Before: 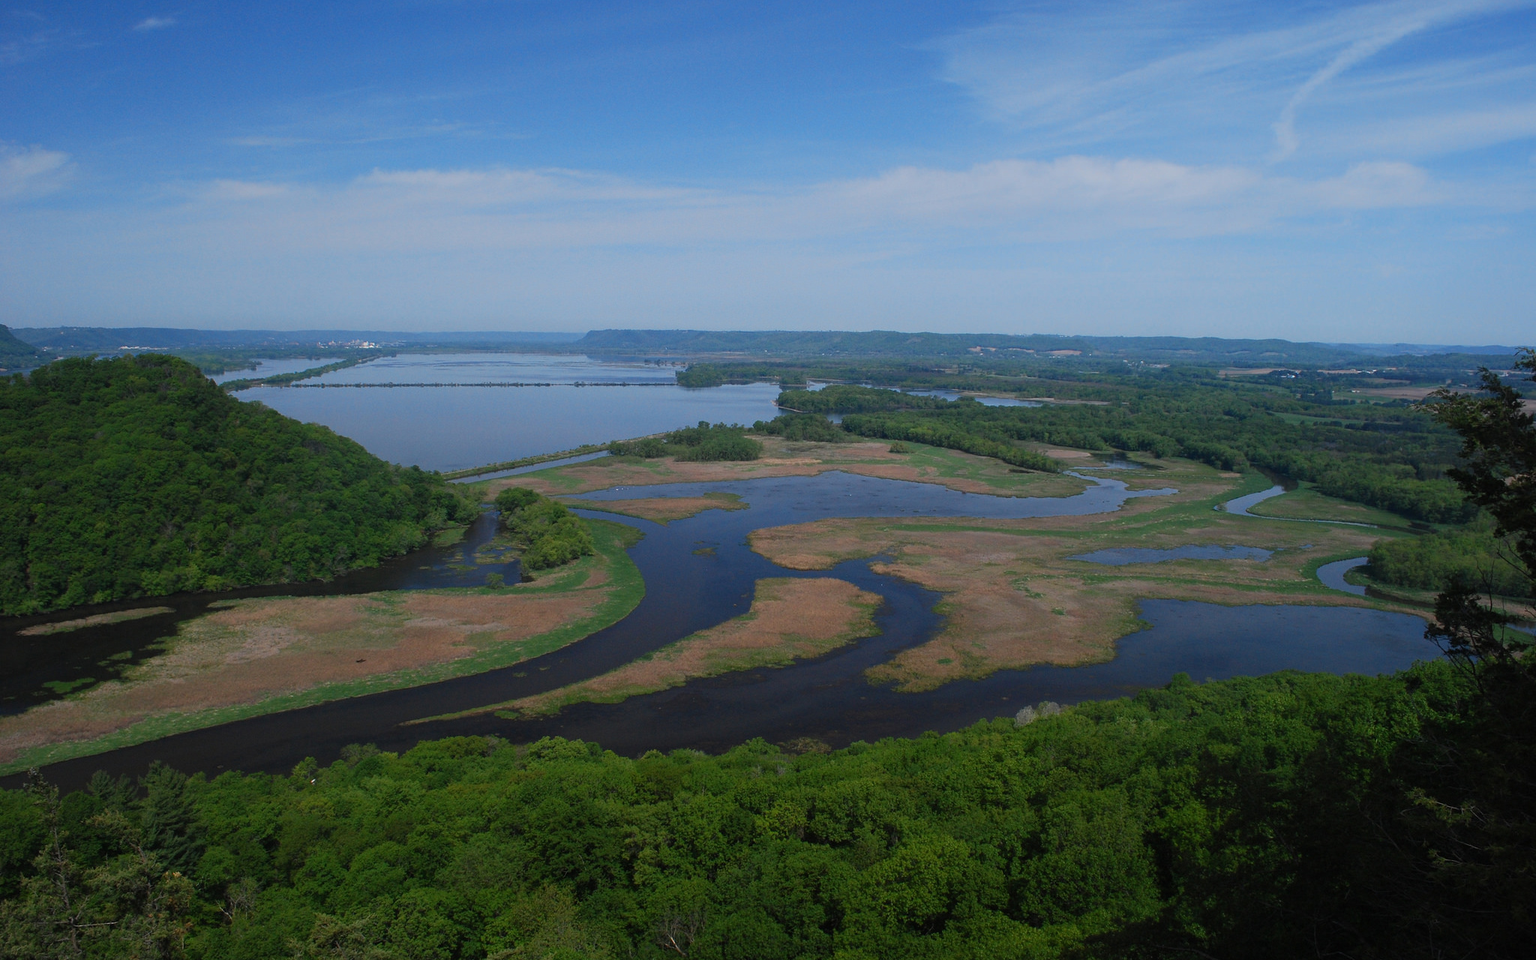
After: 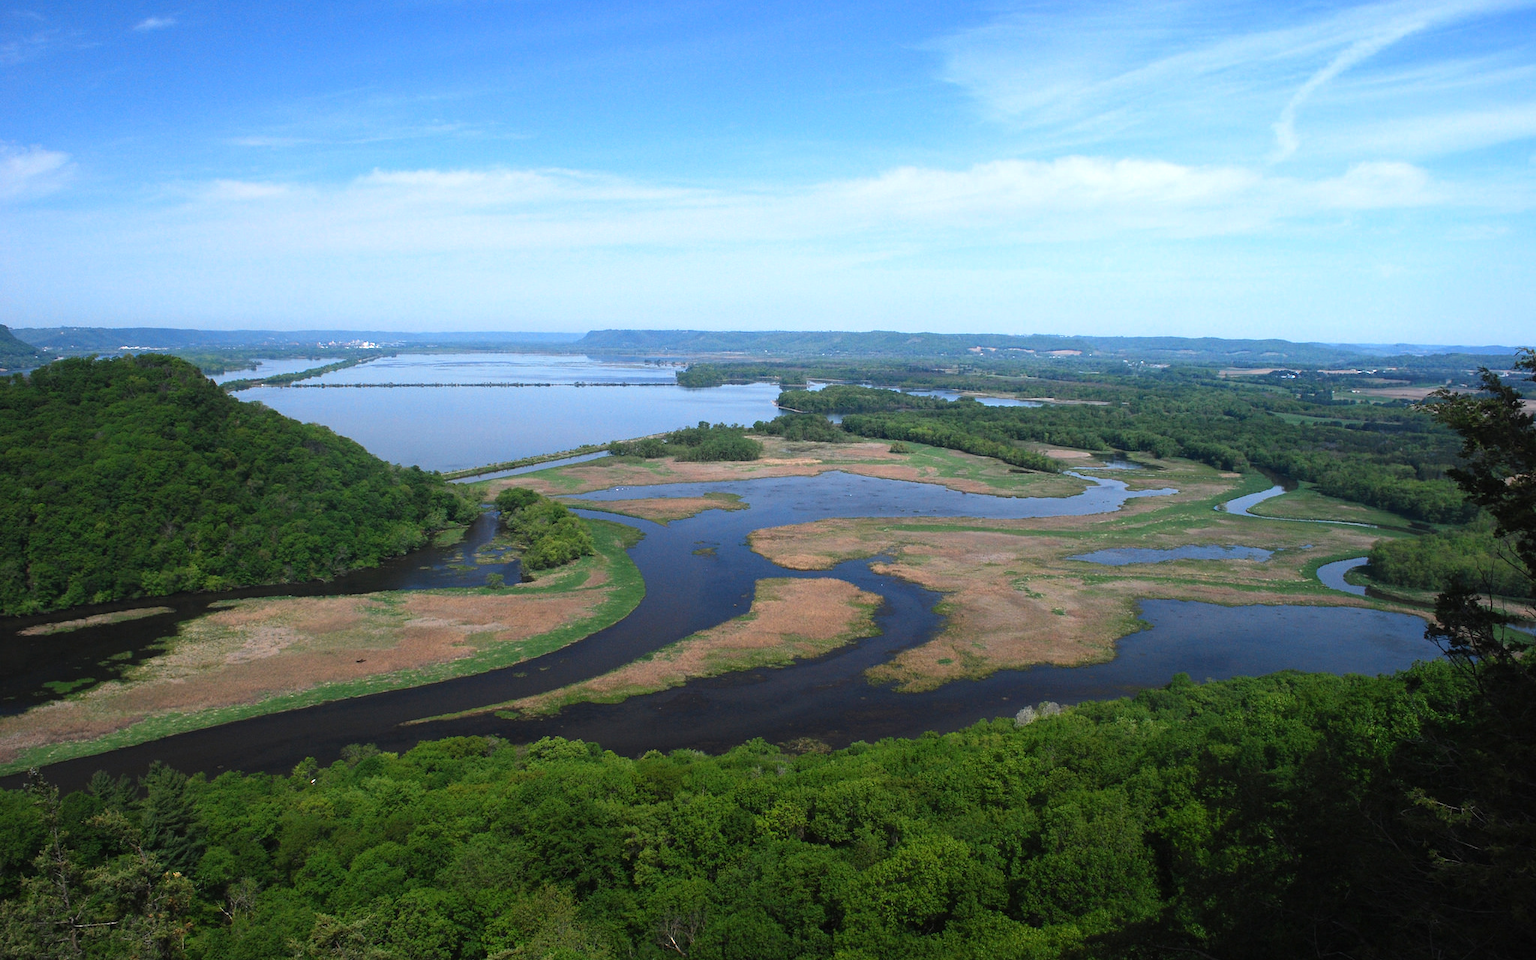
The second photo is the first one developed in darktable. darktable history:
exposure: black level correction 0, exposure 0.7 EV, compensate exposure bias true, compensate highlight preservation false
tone equalizer: -8 EV -0.417 EV, -7 EV -0.389 EV, -6 EV -0.333 EV, -5 EV -0.222 EV, -3 EV 0.222 EV, -2 EV 0.333 EV, -1 EV 0.389 EV, +0 EV 0.417 EV, edges refinement/feathering 500, mask exposure compensation -1.57 EV, preserve details no
